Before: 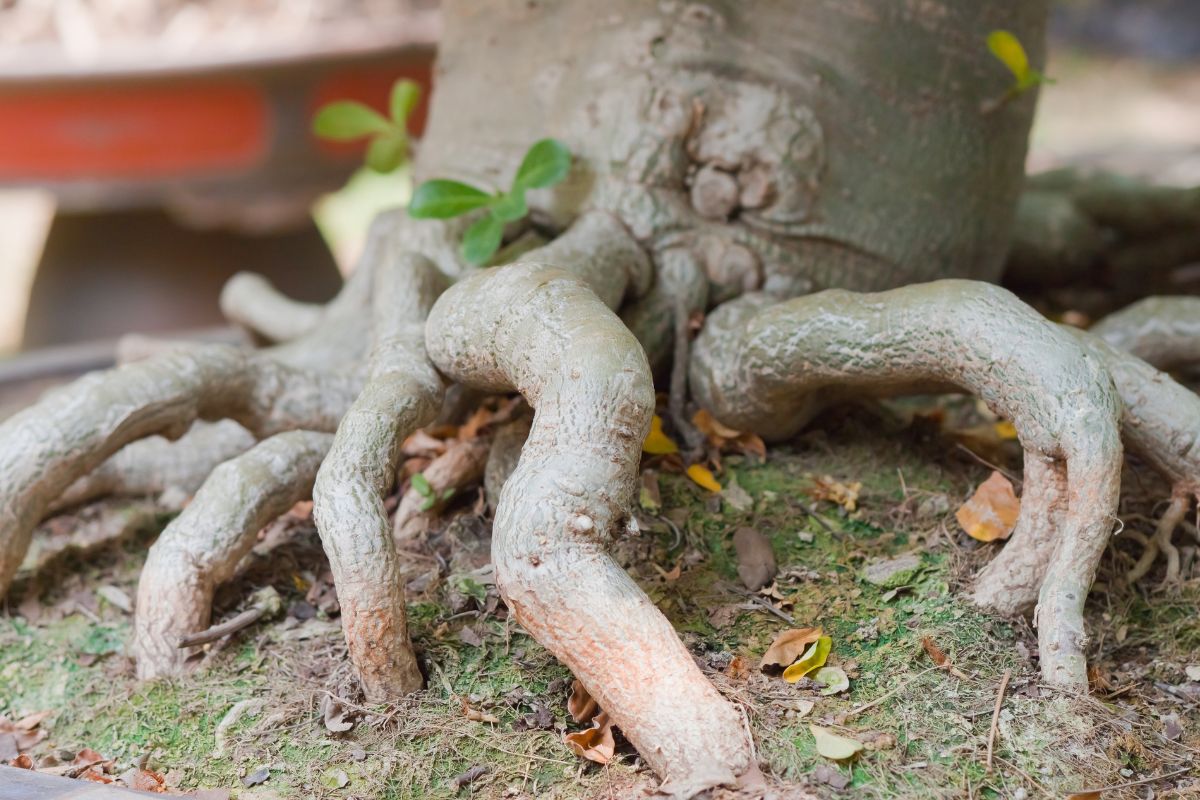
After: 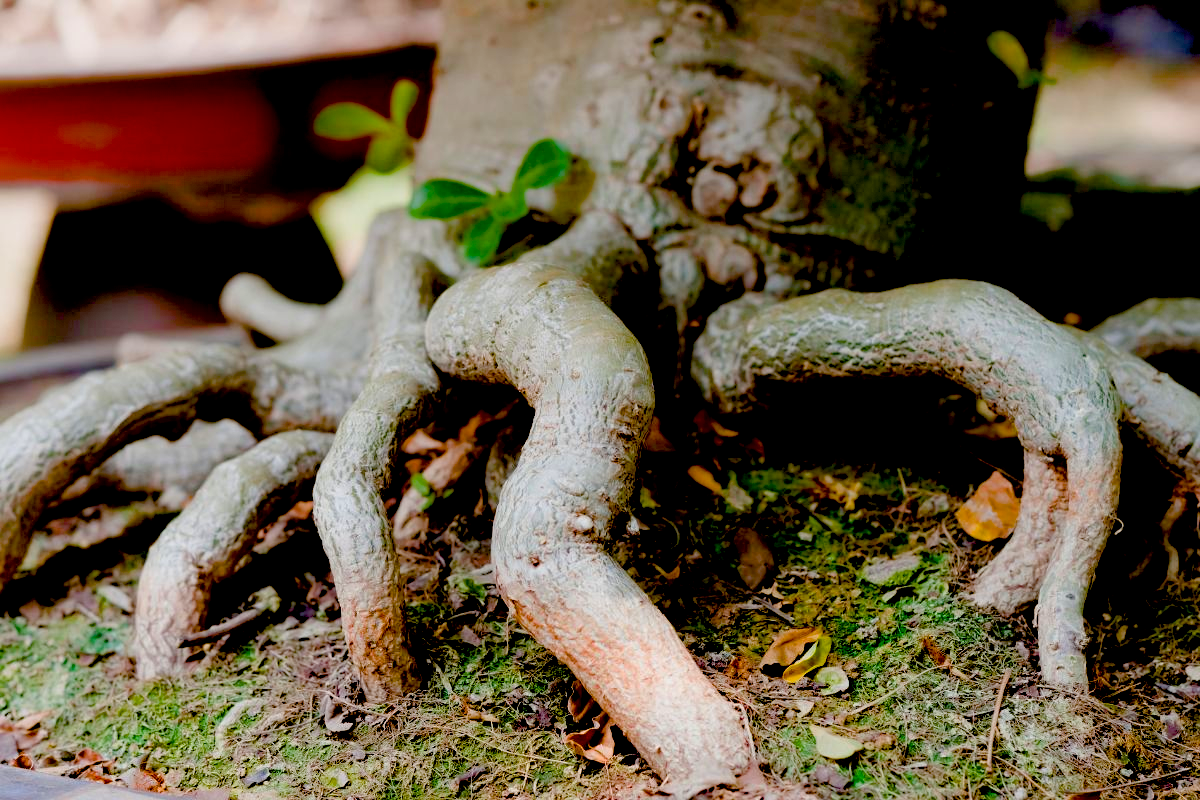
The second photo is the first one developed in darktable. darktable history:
color balance rgb: perceptual saturation grading › global saturation 35%, perceptual saturation grading › highlights -25%, perceptual saturation grading › shadows 50%
exposure: black level correction 0.1, exposure -0.092 EV, compensate highlight preservation false
